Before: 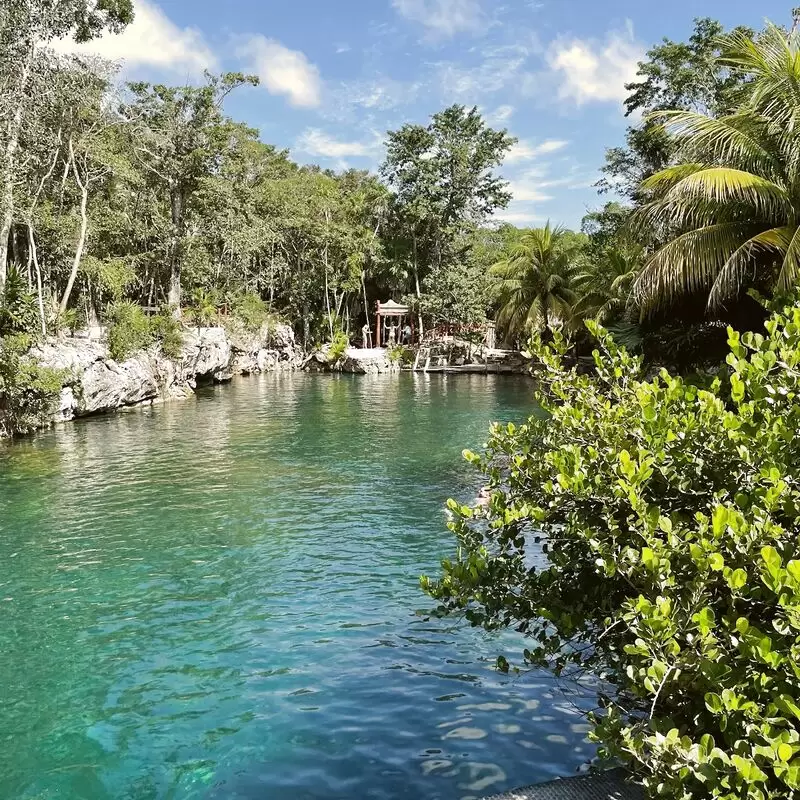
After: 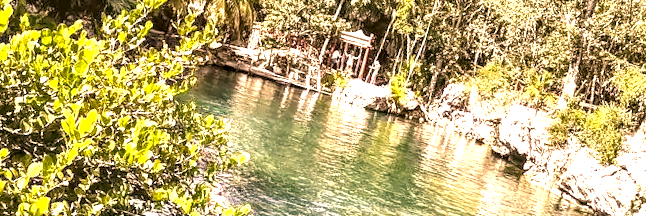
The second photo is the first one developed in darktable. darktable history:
crop and rotate: angle 16.12°, top 30.835%, bottom 35.653%
color correction: highlights a* 21.16, highlights b* 19.61
exposure: black level correction 0, exposure 1.3 EV, compensate highlight preservation false
local contrast: highlights 12%, shadows 38%, detail 183%, midtone range 0.471
